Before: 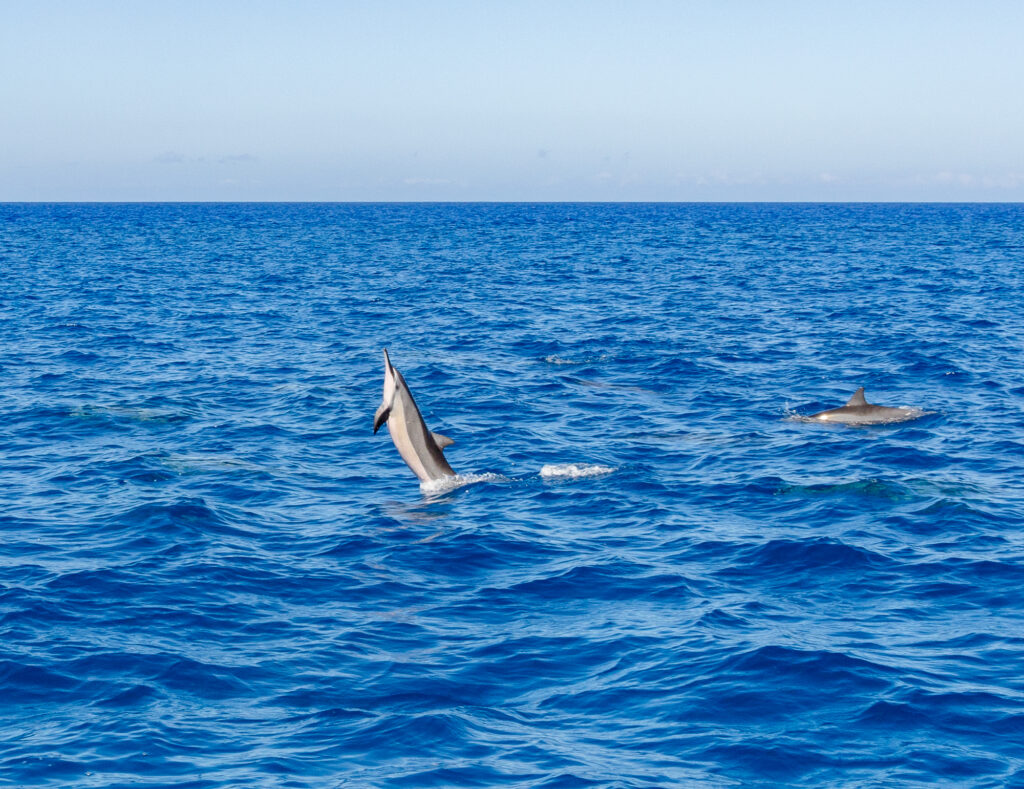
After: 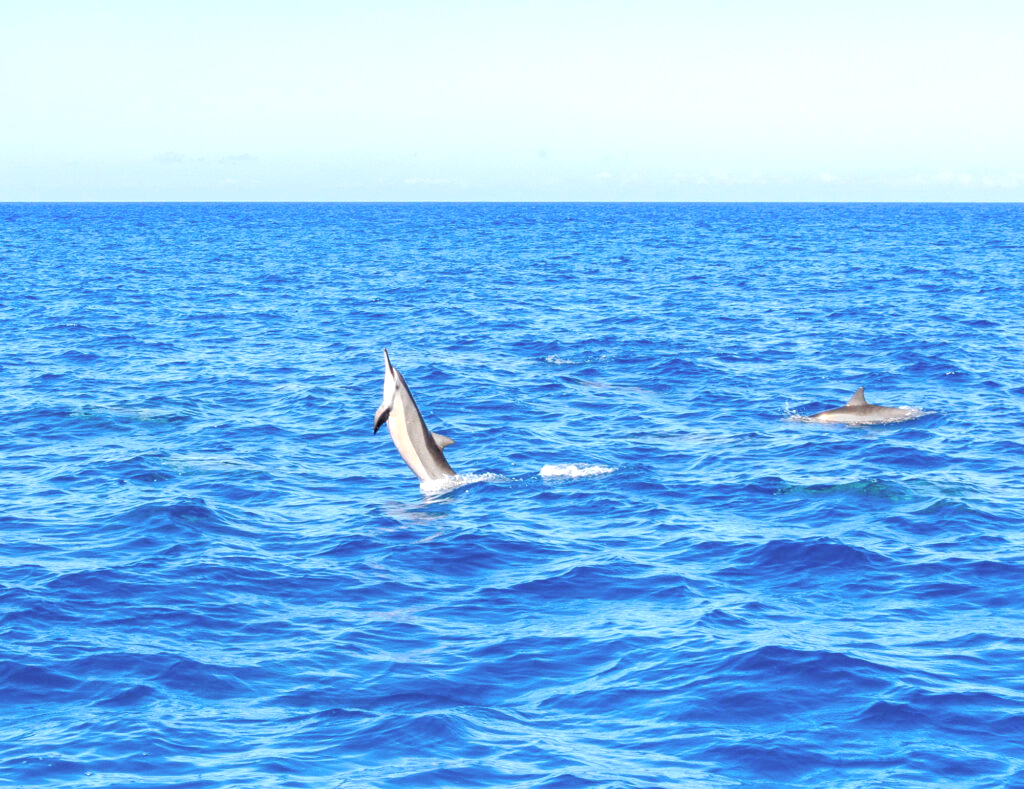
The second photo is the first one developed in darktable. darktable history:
contrast brightness saturation: brightness 0.142
exposure: black level correction 0, exposure 0.684 EV, compensate highlight preservation false
